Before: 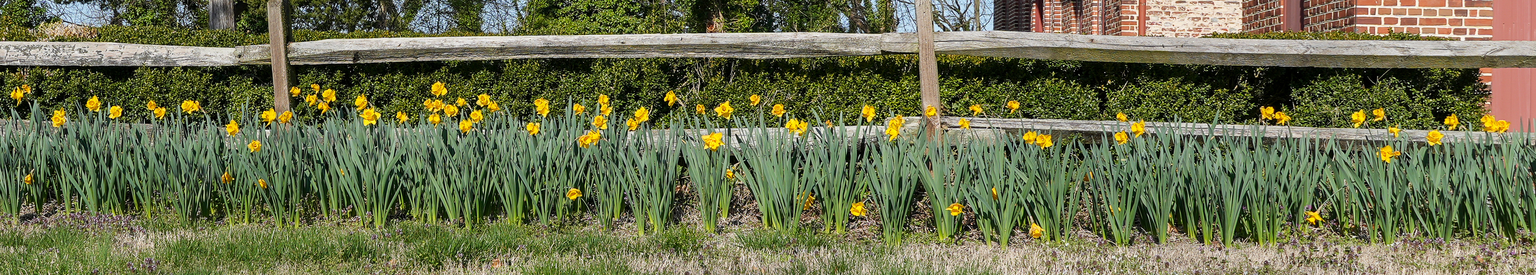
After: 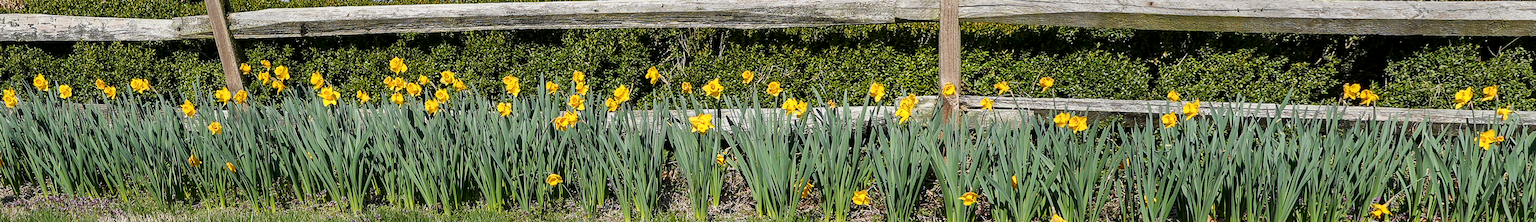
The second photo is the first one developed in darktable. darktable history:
rotate and perspective: rotation 0.062°, lens shift (vertical) 0.115, lens shift (horizontal) -0.133, crop left 0.047, crop right 0.94, crop top 0.061, crop bottom 0.94
local contrast: mode bilateral grid, contrast 20, coarseness 50, detail 140%, midtone range 0.2
crop and rotate: angle 0.03°, top 11.643%, right 5.651%, bottom 11.189%
